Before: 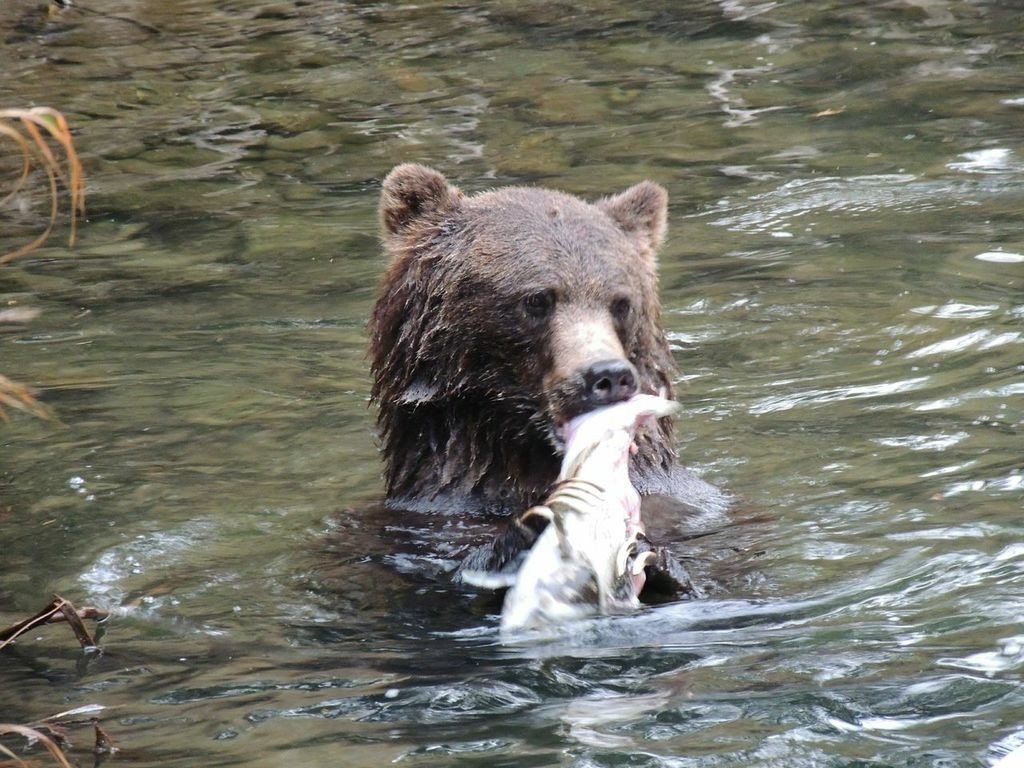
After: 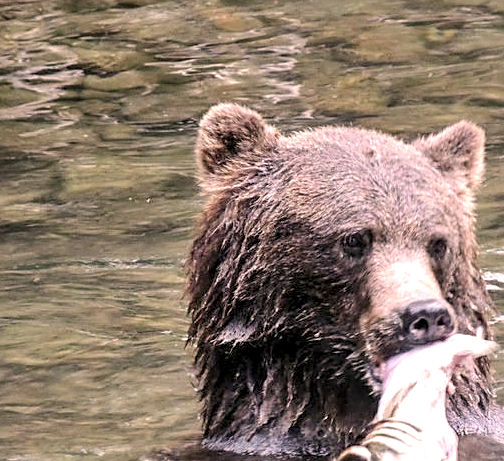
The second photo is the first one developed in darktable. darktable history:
contrast brightness saturation: brightness 0.152
color correction: highlights a* 12.33, highlights b* 5.52
crop: left 17.932%, top 7.847%, right 32.759%, bottom 32.003%
local contrast: highlights 60%, shadows 61%, detail 160%
sharpen: amount 0.493
